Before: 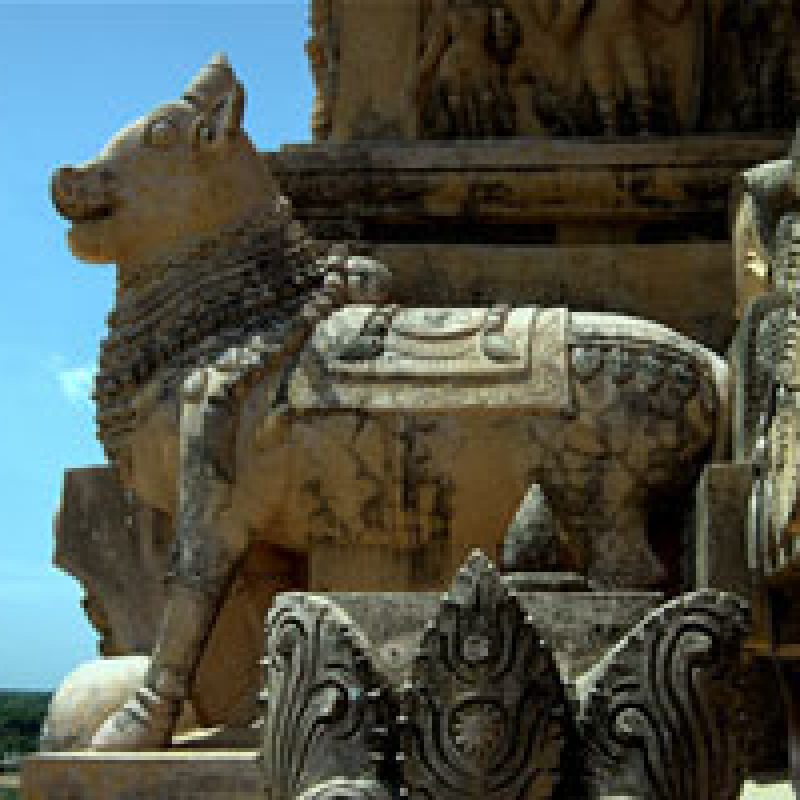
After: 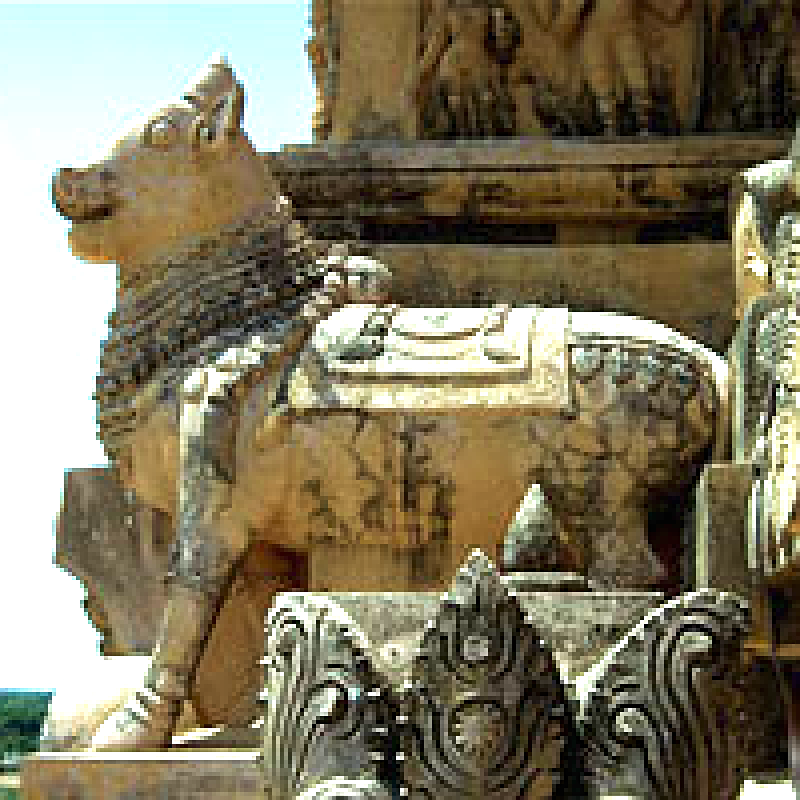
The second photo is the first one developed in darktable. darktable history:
velvia: on, module defaults
sharpen: amount 0.49
exposure: black level correction 0, exposure 1.498 EV, compensate exposure bias true, compensate highlight preservation false
